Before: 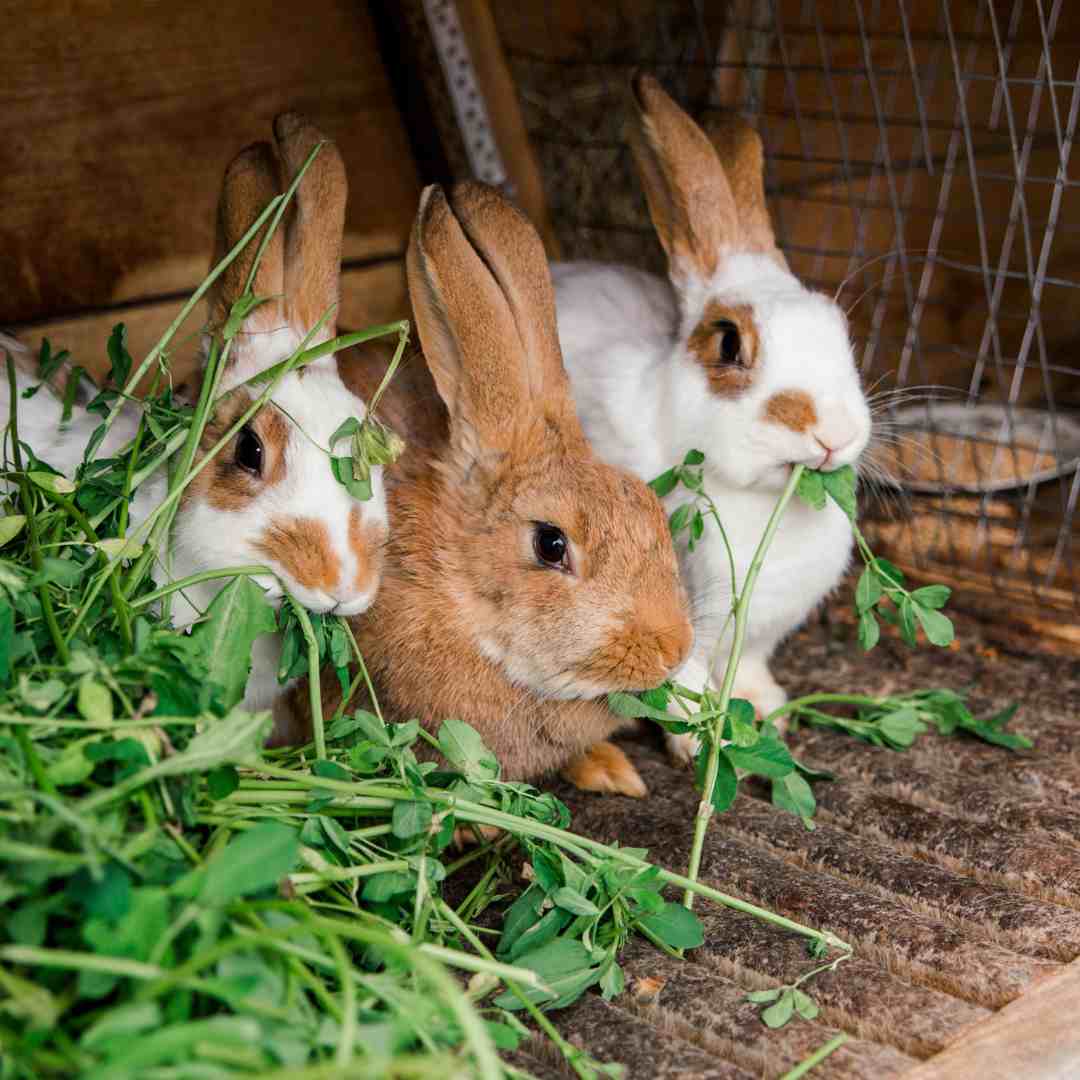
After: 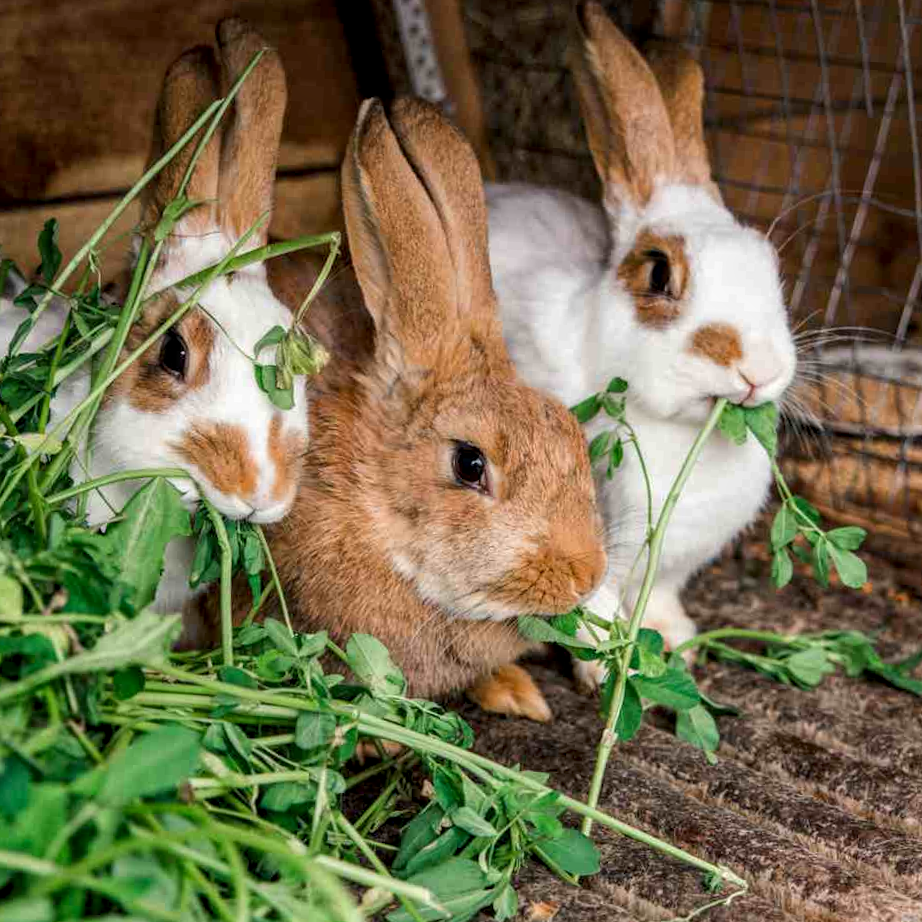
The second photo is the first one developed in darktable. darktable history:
crop and rotate: angle -3.27°, left 5.211%, top 5.211%, right 4.607%, bottom 4.607%
local contrast: detail 130%
